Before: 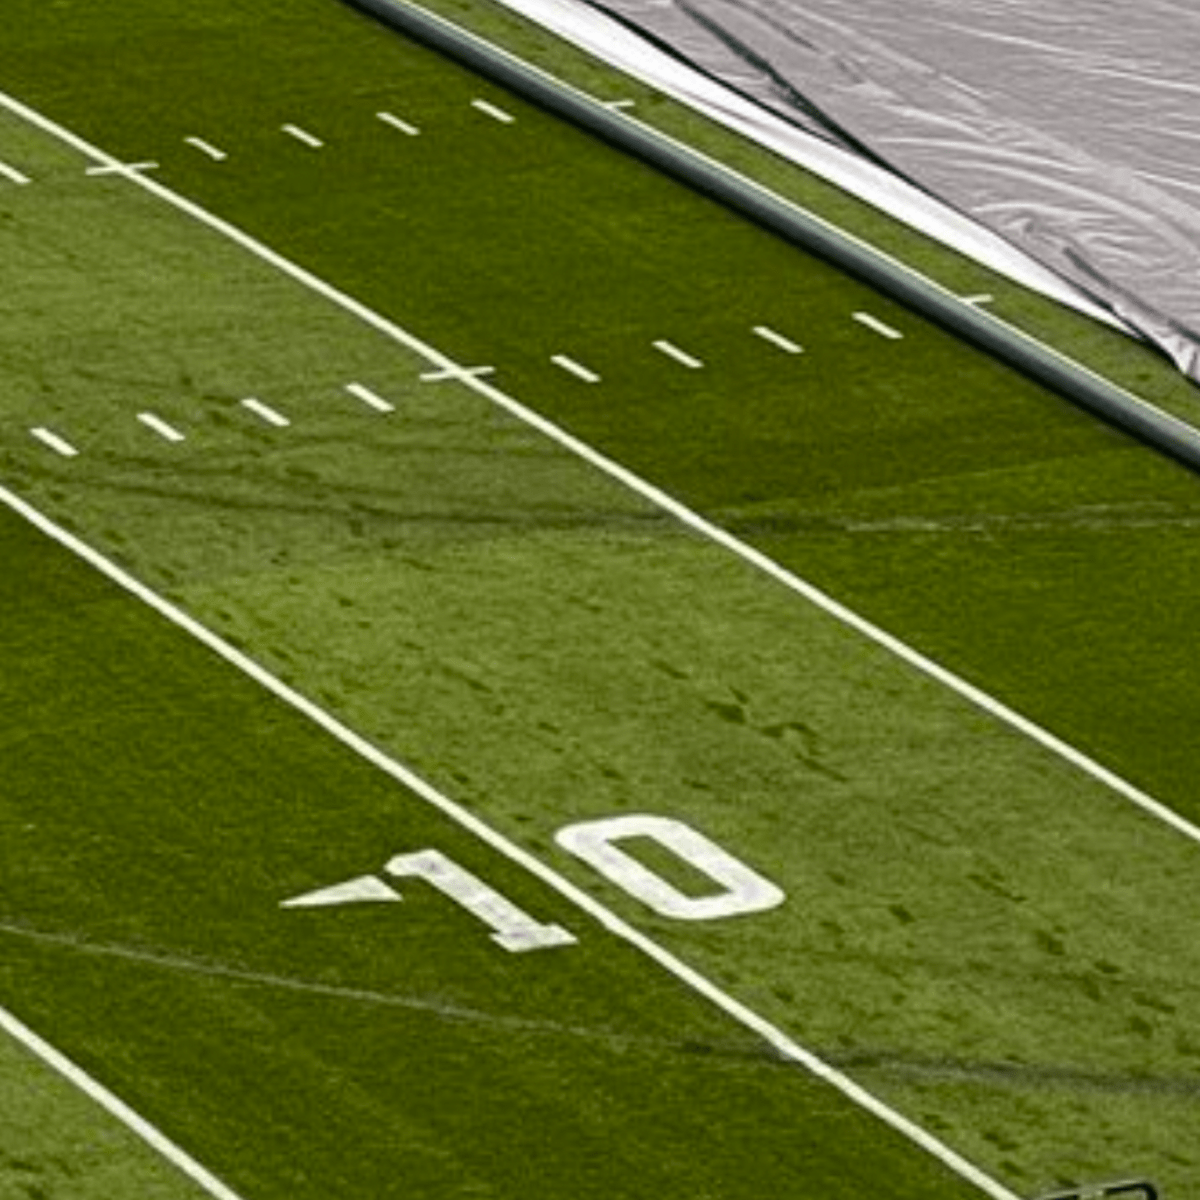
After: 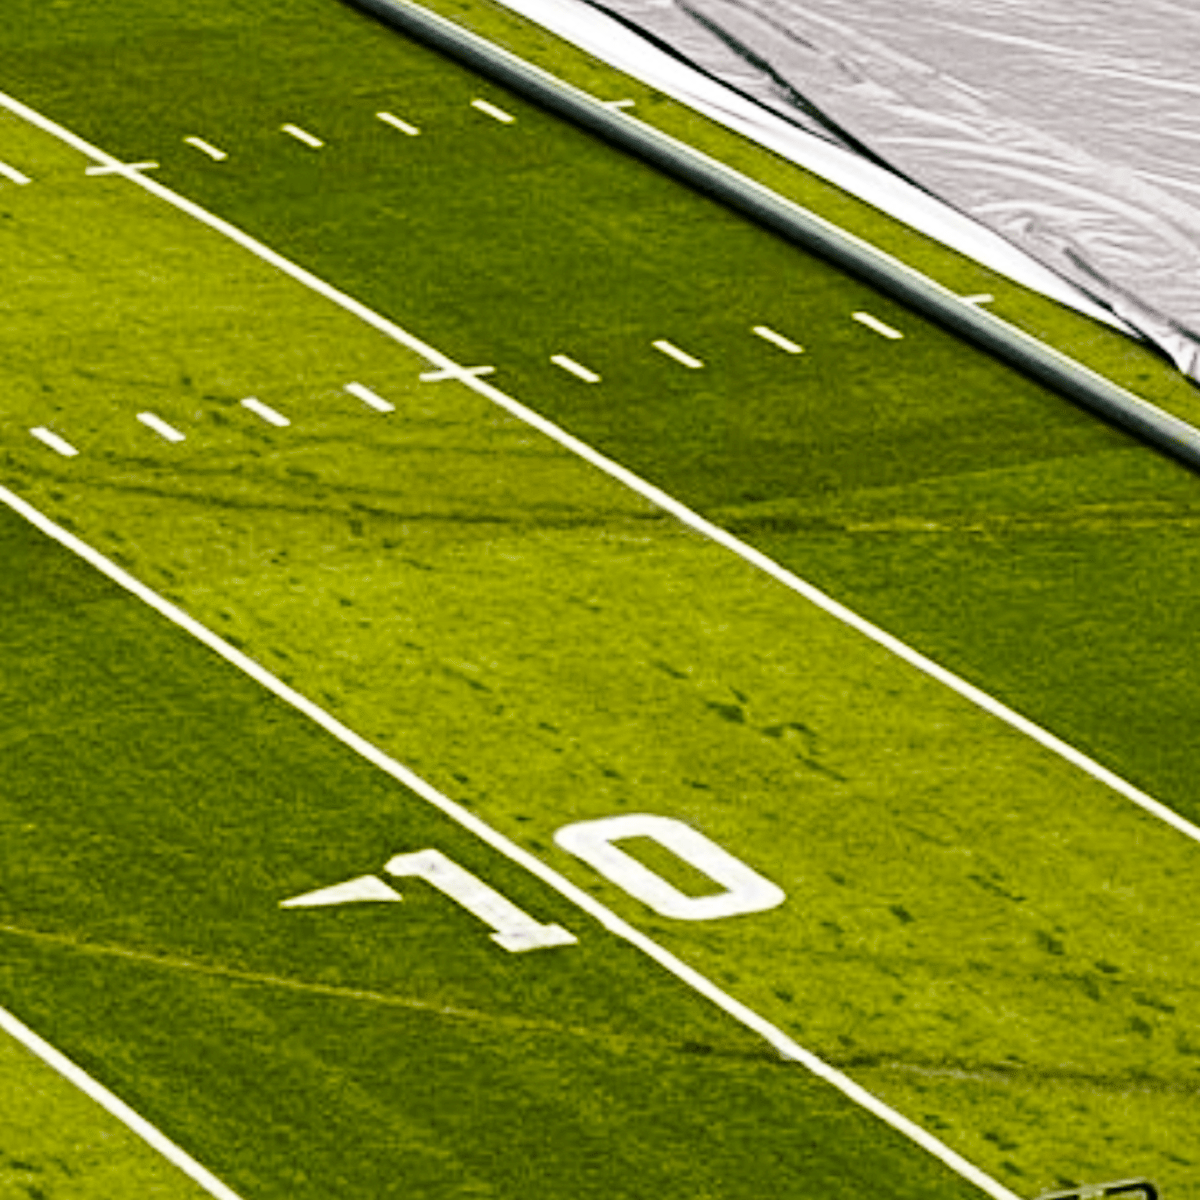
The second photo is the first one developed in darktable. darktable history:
color contrast: green-magenta contrast 0.85, blue-yellow contrast 1.25, unbound 0
base curve: curves: ch0 [(0, 0) (0.028, 0.03) (0.121, 0.232) (0.46, 0.748) (0.859, 0.968) (1, 1)], preserve colors none
haze removal: adaptive false
